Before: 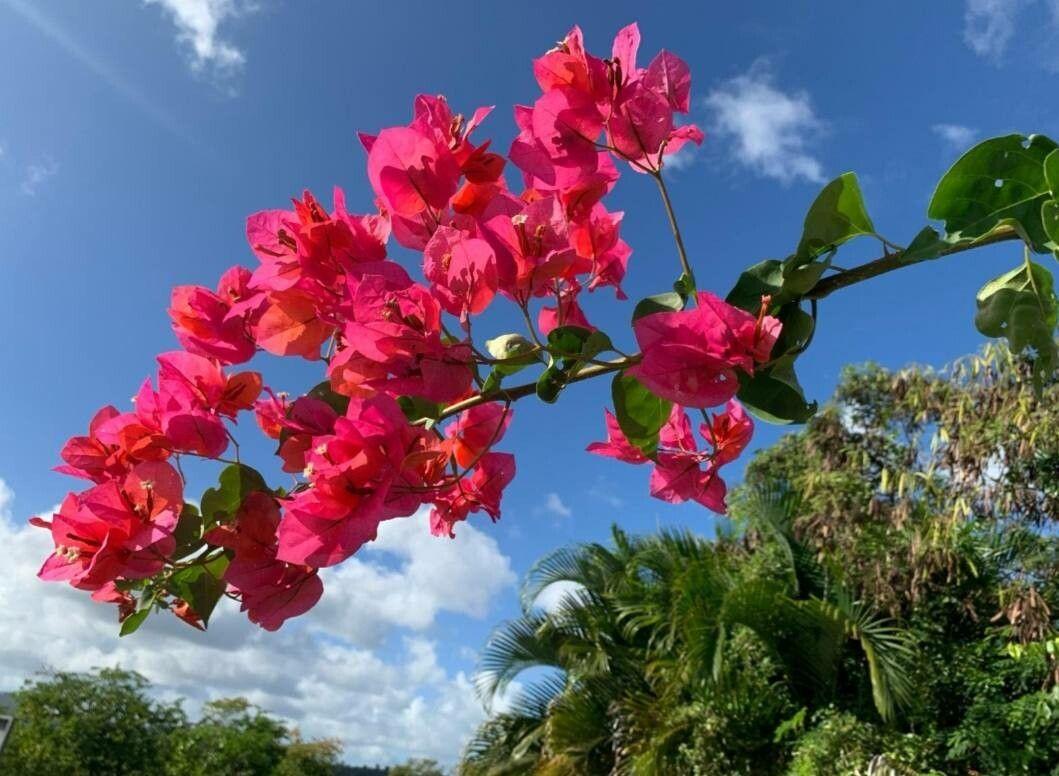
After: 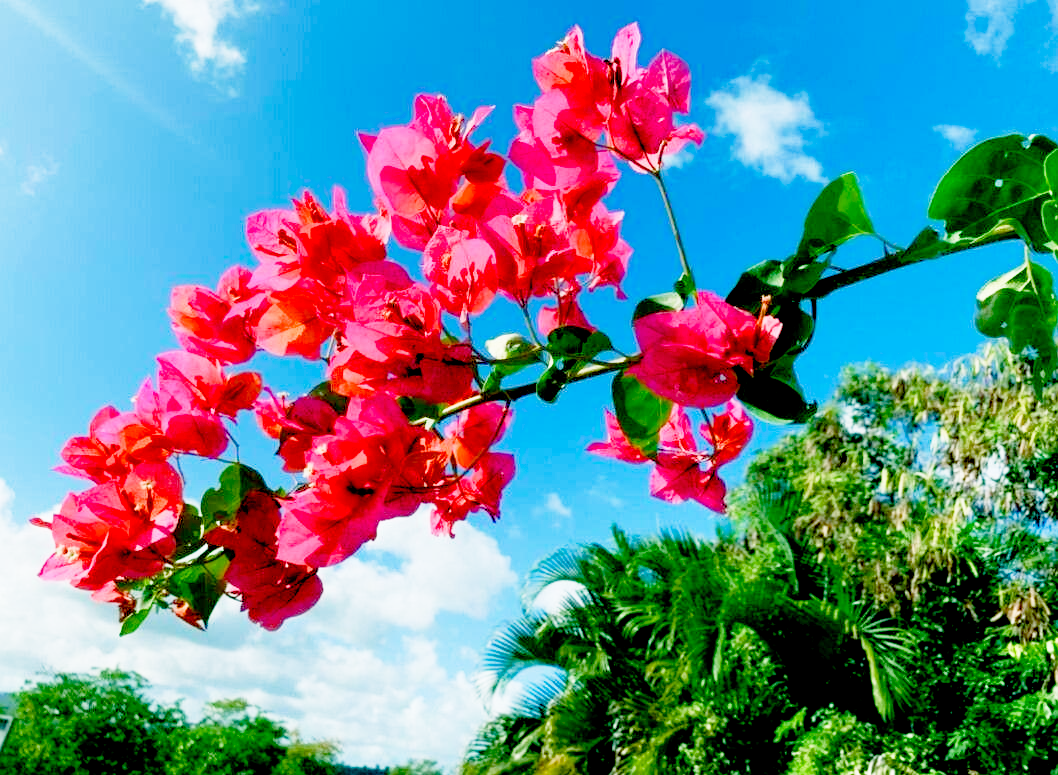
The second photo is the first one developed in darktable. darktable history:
exposure: compensate highlight preservation false
color balance rgb: power › chroma 2.153%, power › hue 167.62°, global offset › luminance -1.429%, perceptual saturation grading › global saturation 20%, perceptual saturation grading › highlights -49.59%, perceptual saturation grading › shadows 25.65%, contrast -19.87%
base curve: curves: ch0 [(0, 0) (0.012, 0.01) (0.073, 0.168) (0.31, 0.711) (0.645, 0.957) (1, 1)], preserve colors none
